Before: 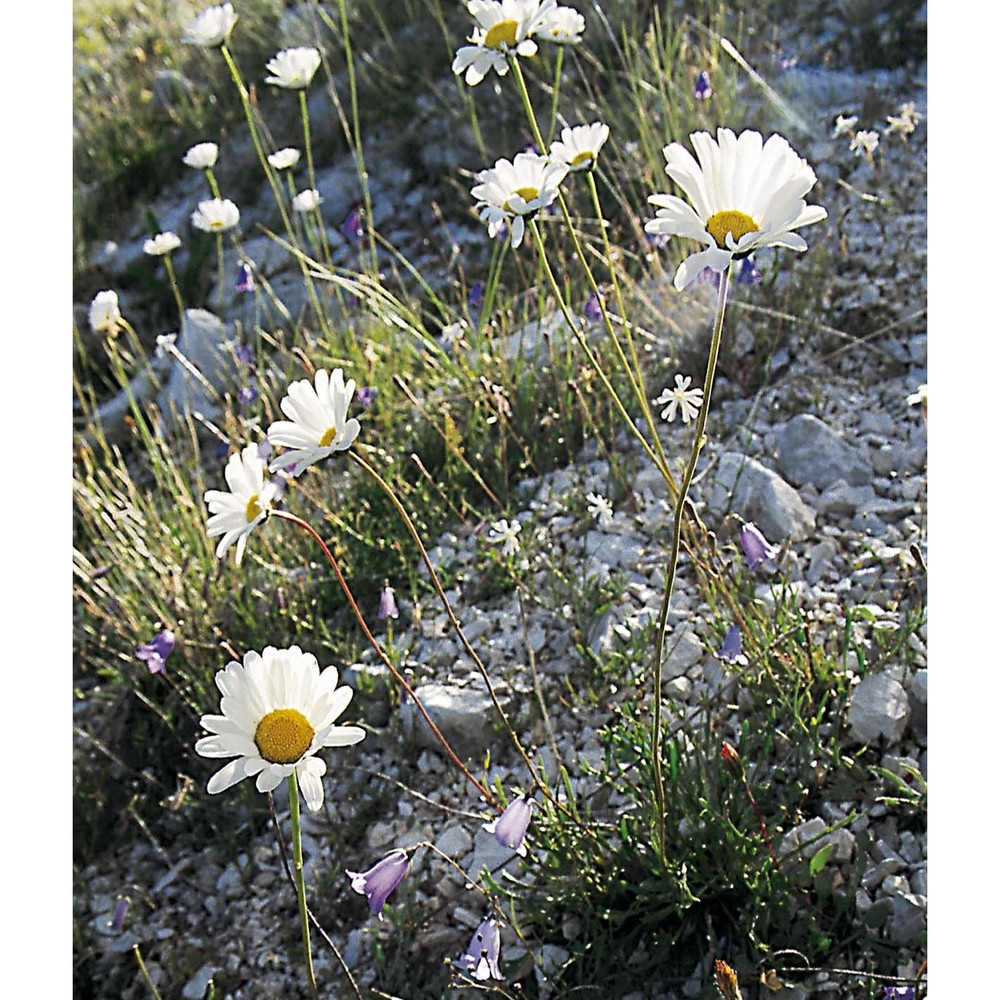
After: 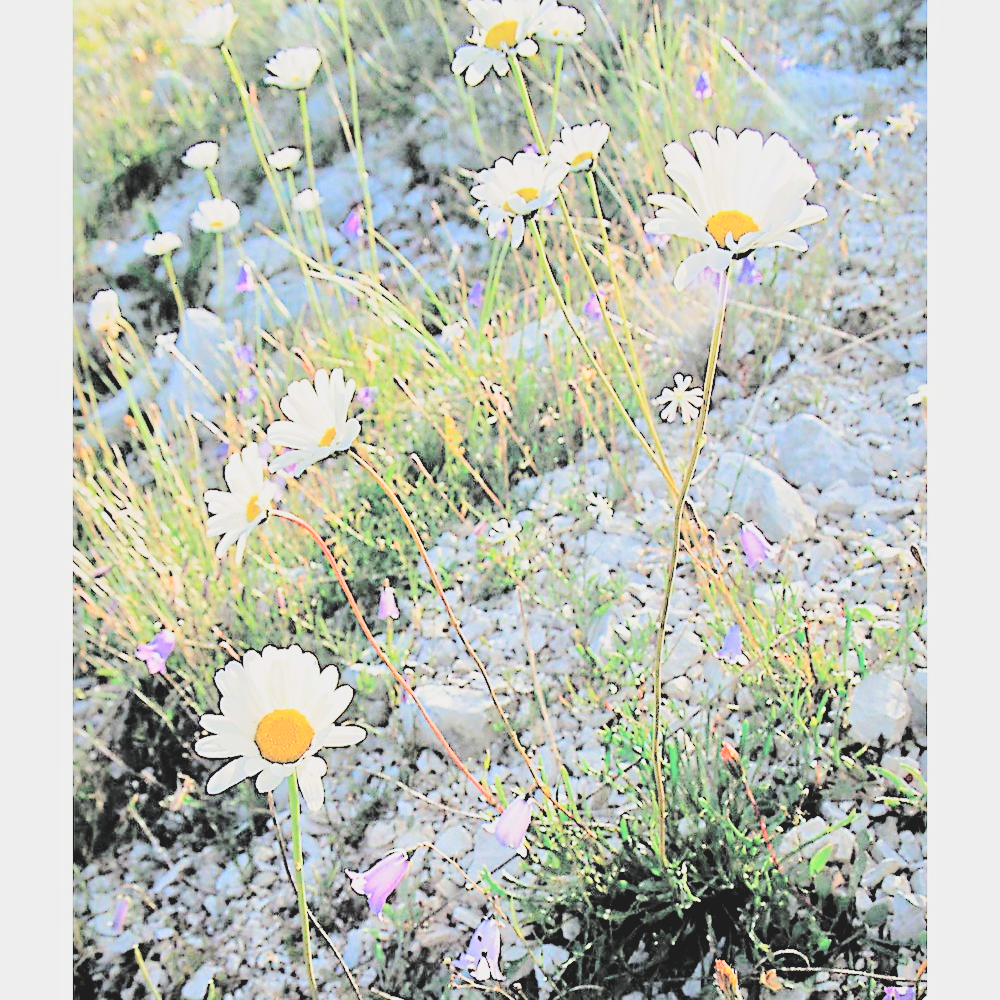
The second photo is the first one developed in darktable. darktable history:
contrast brightness saturation: brightness 1
tone equalizer: -7 EV 0.15 EV, -6 EV 0.6 EV, -5 EV 1.15 EV, -4 EV 1.33 EV, -3 EV 1.15 EV, -2 EV 0.6 EV, -1 EV 0.15 EV, mask exposure compensation -0.5 EV
filmic rgb: black relative exposure -7.32 EV, white relative exposure 5.09 EV, hardness 3.2
